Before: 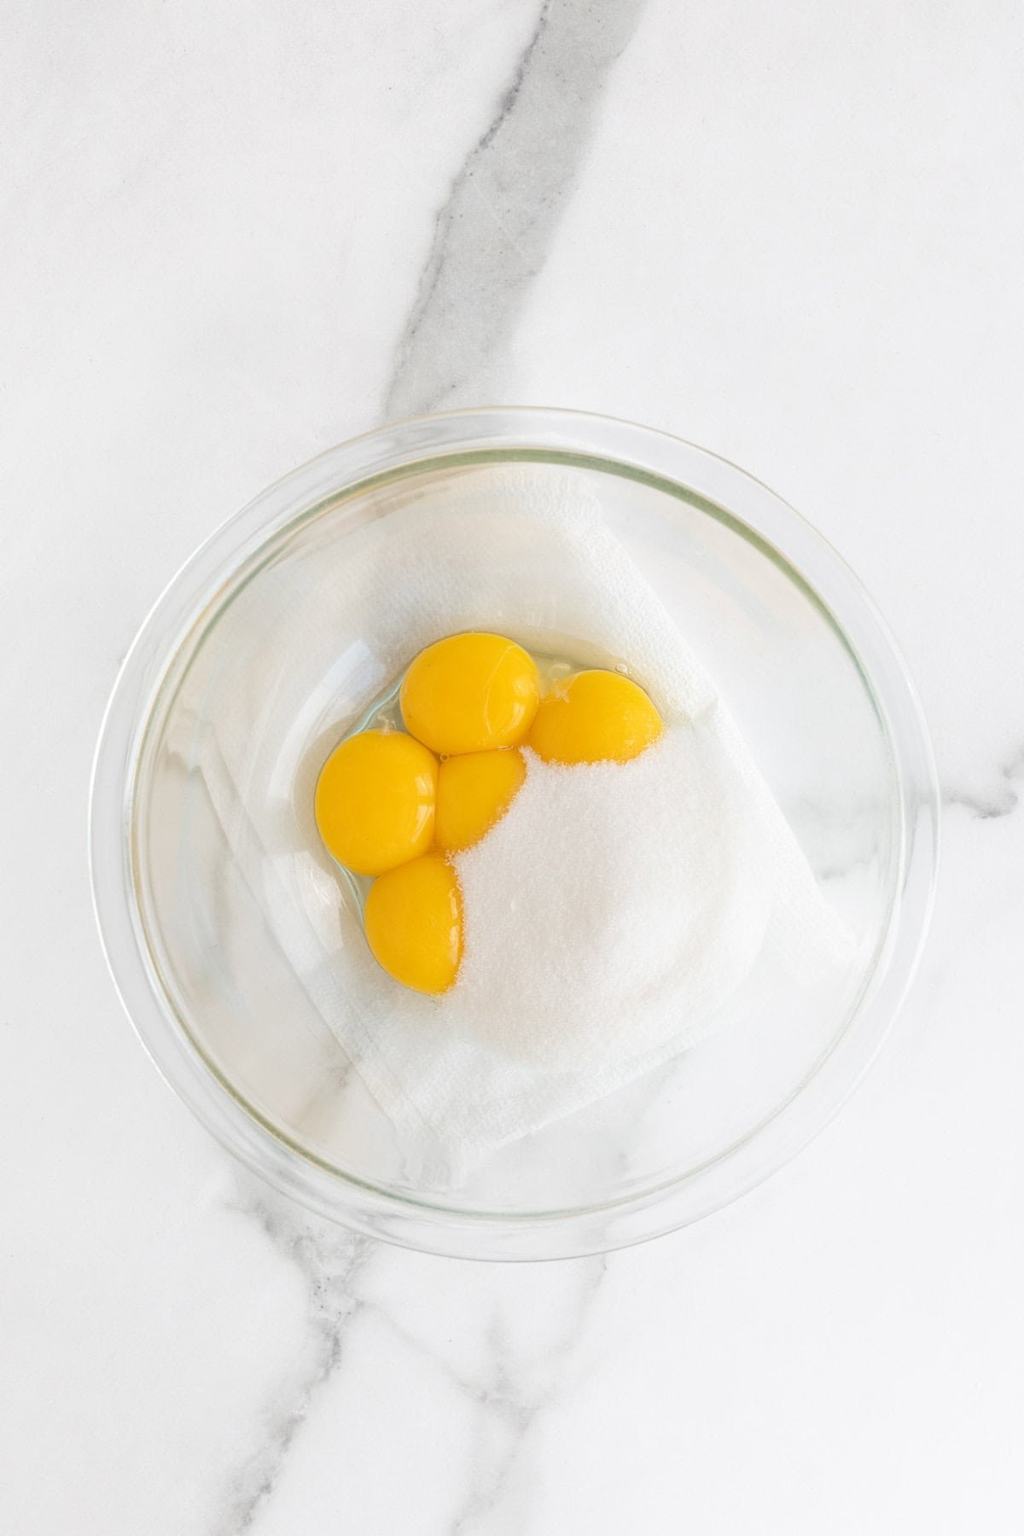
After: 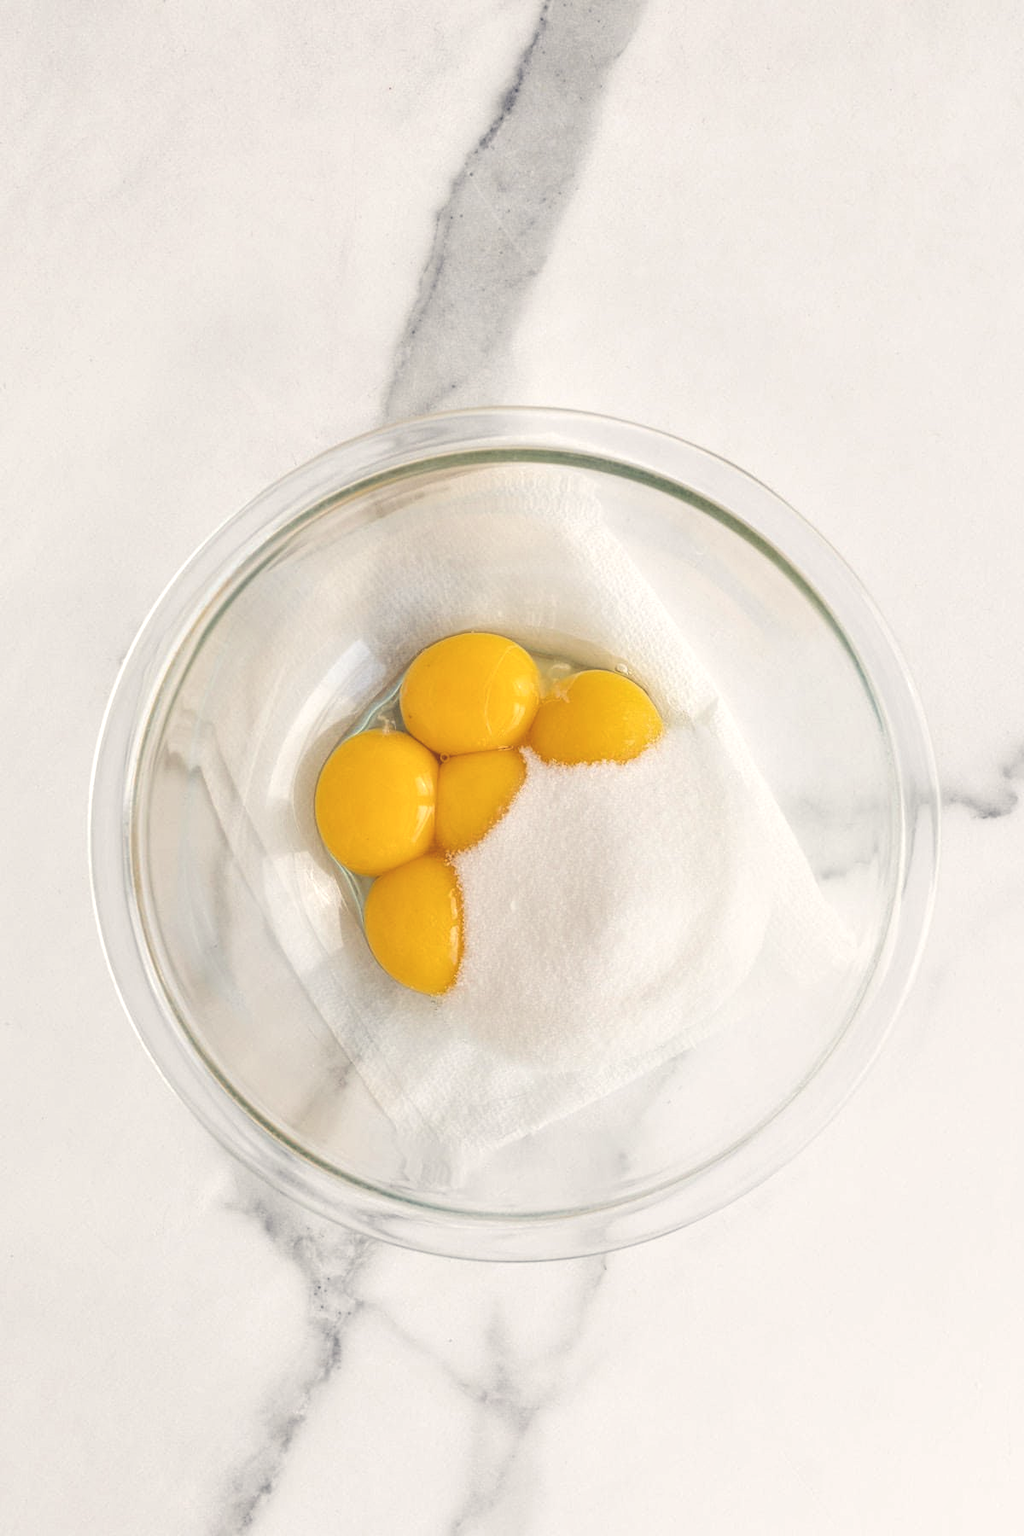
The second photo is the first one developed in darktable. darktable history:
exposure: compensate highlight preservation false
color balance rgb: highlights gain › chroma 2.184%, highlights gain › hue 74.85°, global offset › luminance -0.303%, global offset › chroma 0.314%, global offset › hue 259.37°, perceptual saturation grading › global saturation 0.905%
contrast equalizer: octaves 7, y [[0.609, 0.611, 0.615, 0.613, 0.607, 0.603], [0.504, 0.498, 0.496, 0.499, 0.506, 0.516], [0 ×6], [0 ×6], [0 ×6]]
